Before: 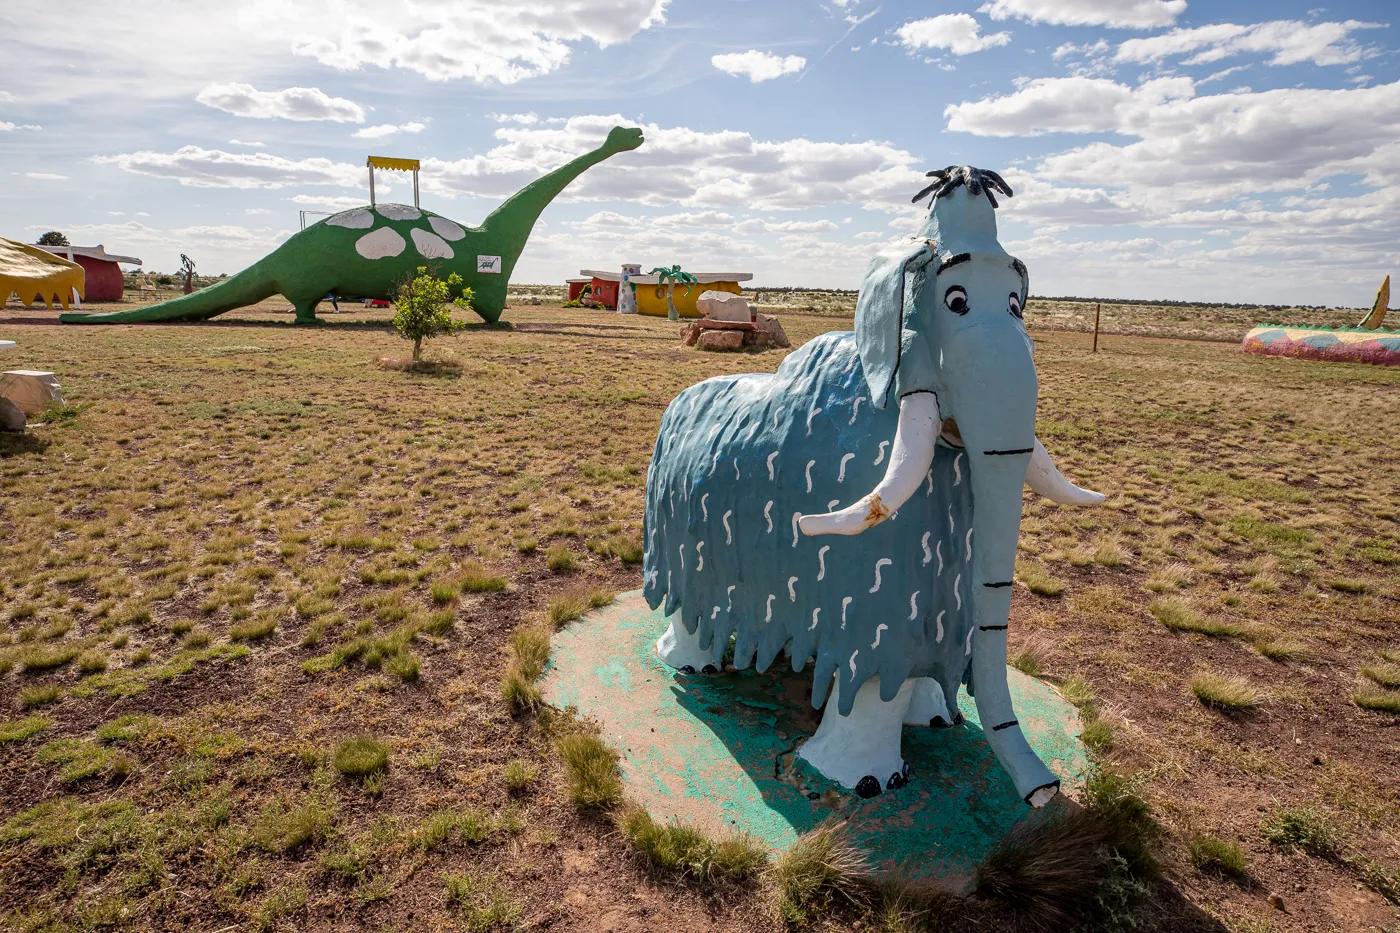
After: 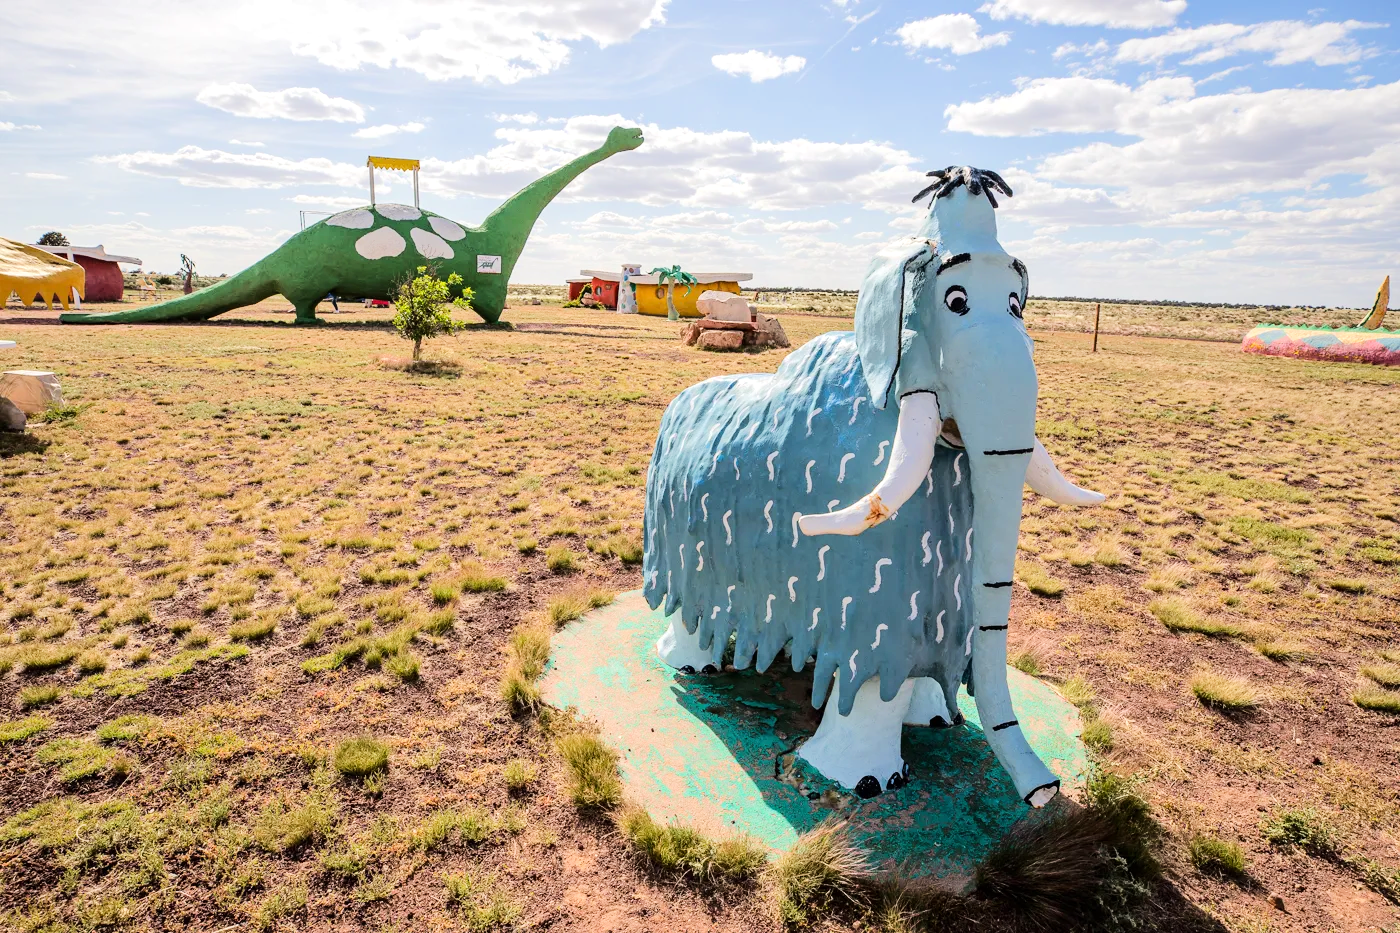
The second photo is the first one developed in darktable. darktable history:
tone equalizer: -7 EV 0.15 EV, -6 EV 0.562 EV, -5 EV 1.15 EV, -4 EV 1.34 EV, -3 EV 1.13 EV, -2 EV 0.6 EV, -1 EV 0.167 EV, edges refinement/feathering 500, mask exposure compensation -1.57 EV, preserve details no
